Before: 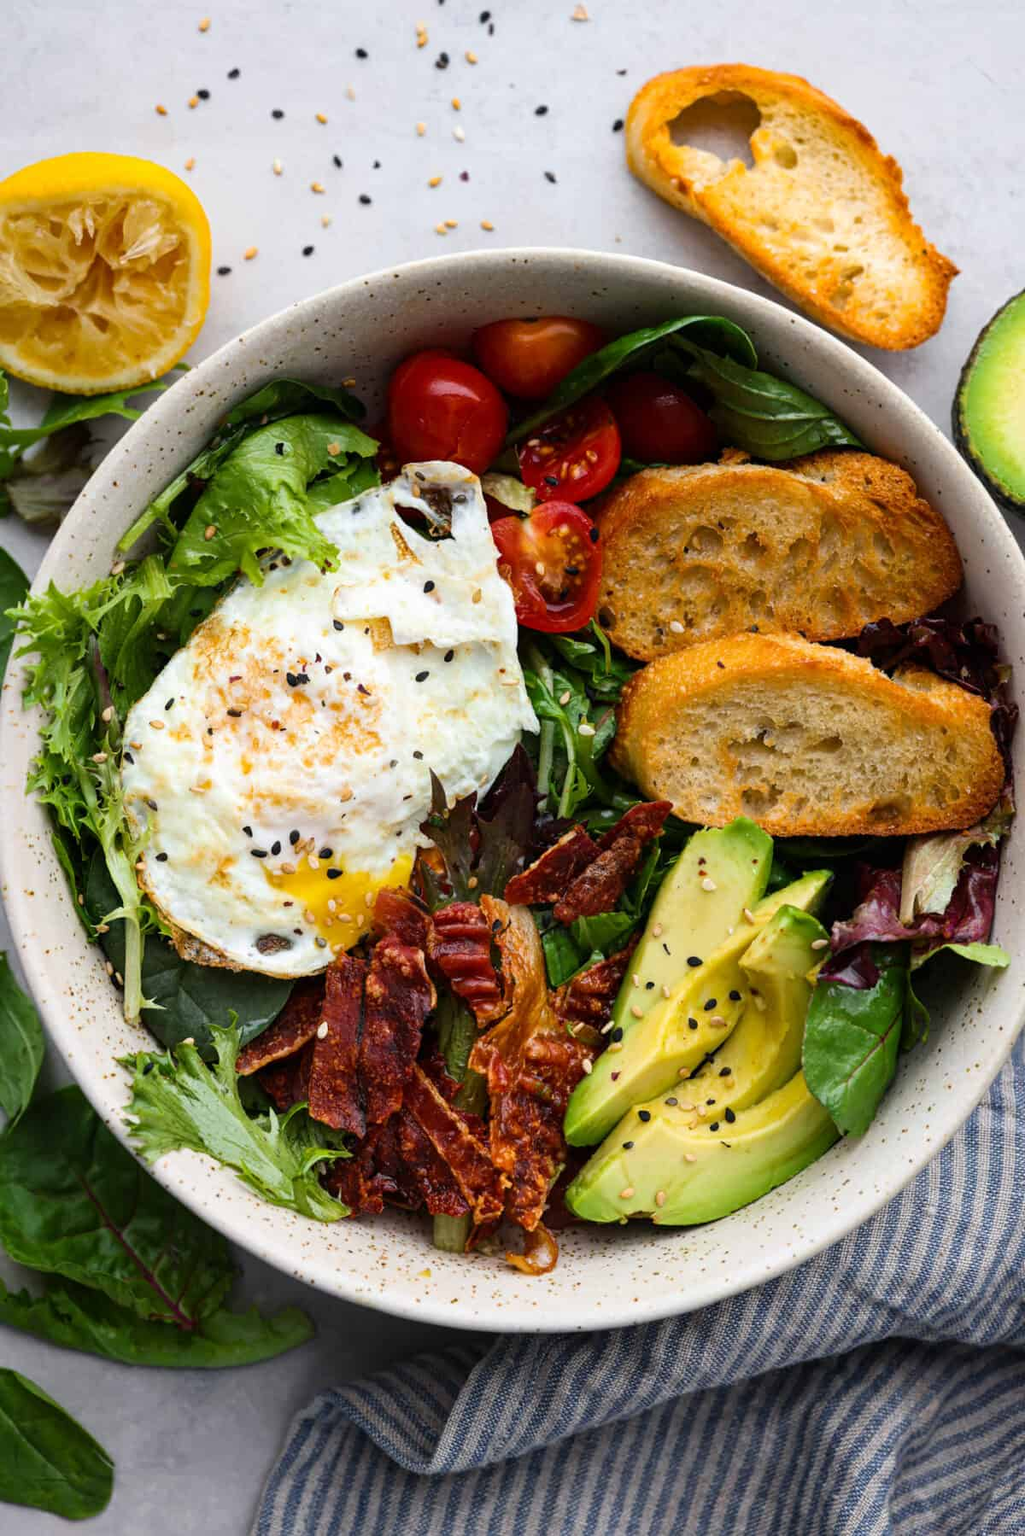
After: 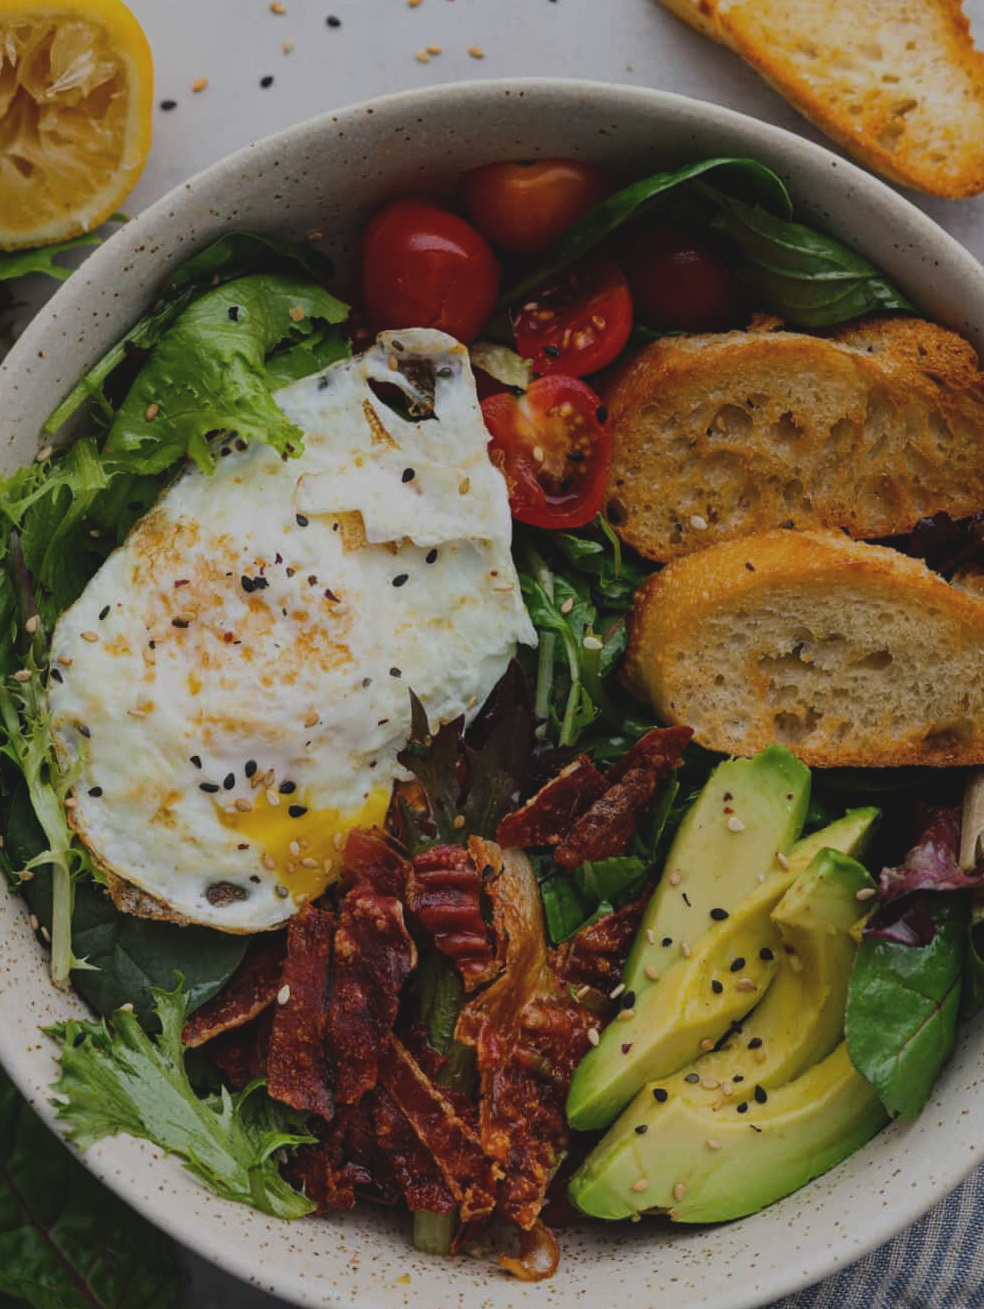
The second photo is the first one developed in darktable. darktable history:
exposure: black level correction -0.016, exposure -1.018 EV, compensate highlight preservation false
crop: left 7.856%, top 11.836%, right 10.12%, bottom 15.387%
